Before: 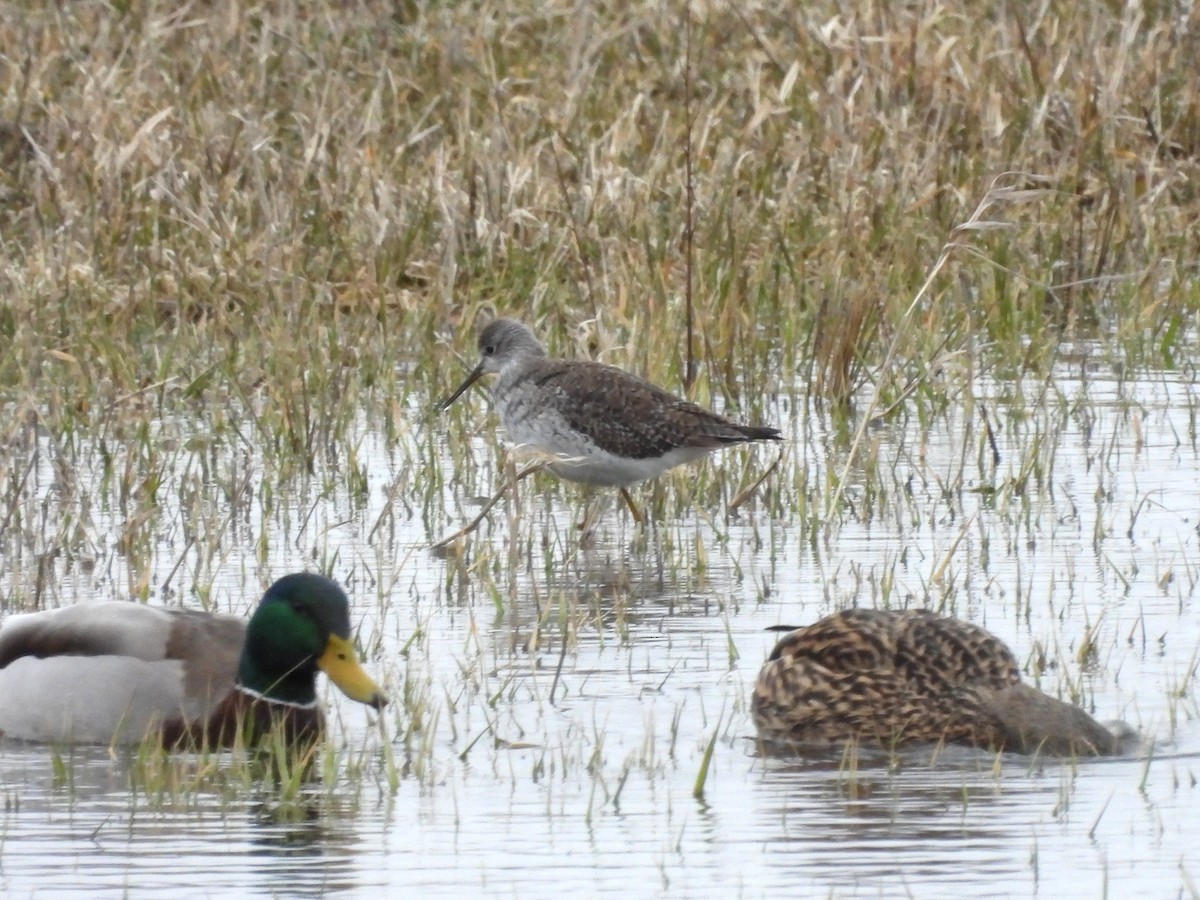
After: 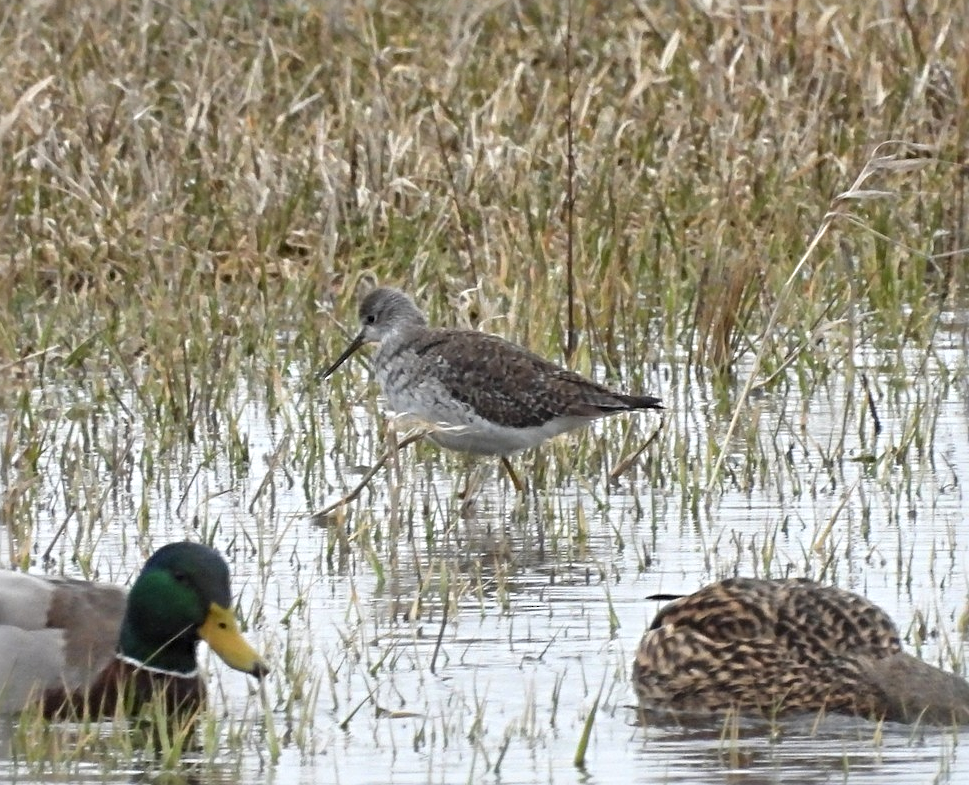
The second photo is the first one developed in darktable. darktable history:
crop: left 9.922%, top 3.518%, right 9.305%, bottom 9.259%
sharpen: radius 4.857
